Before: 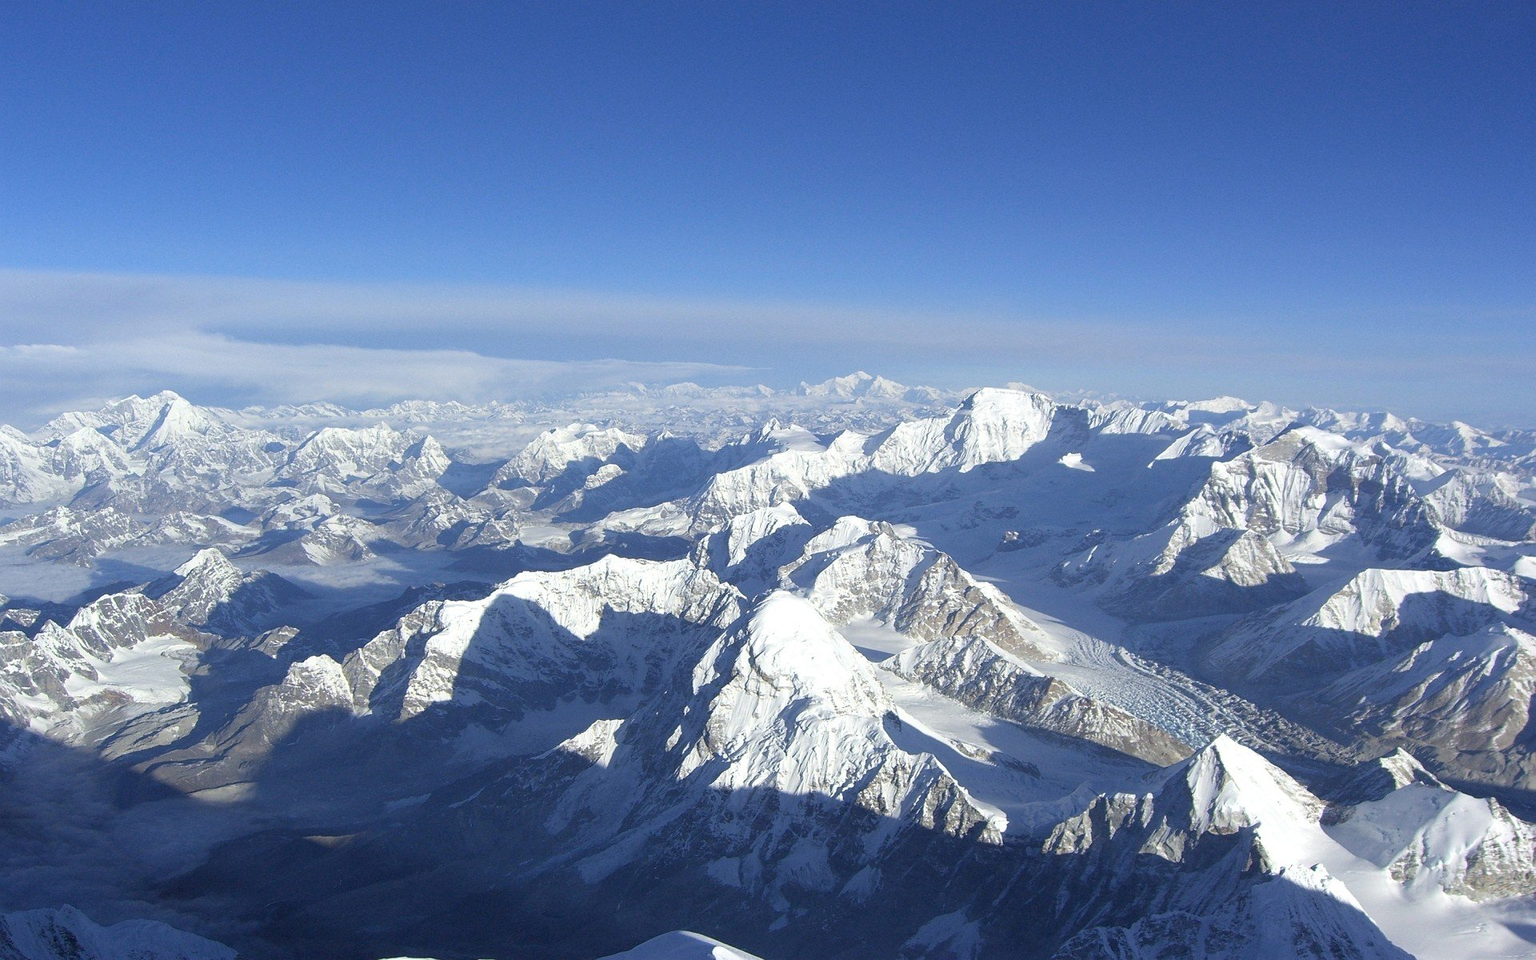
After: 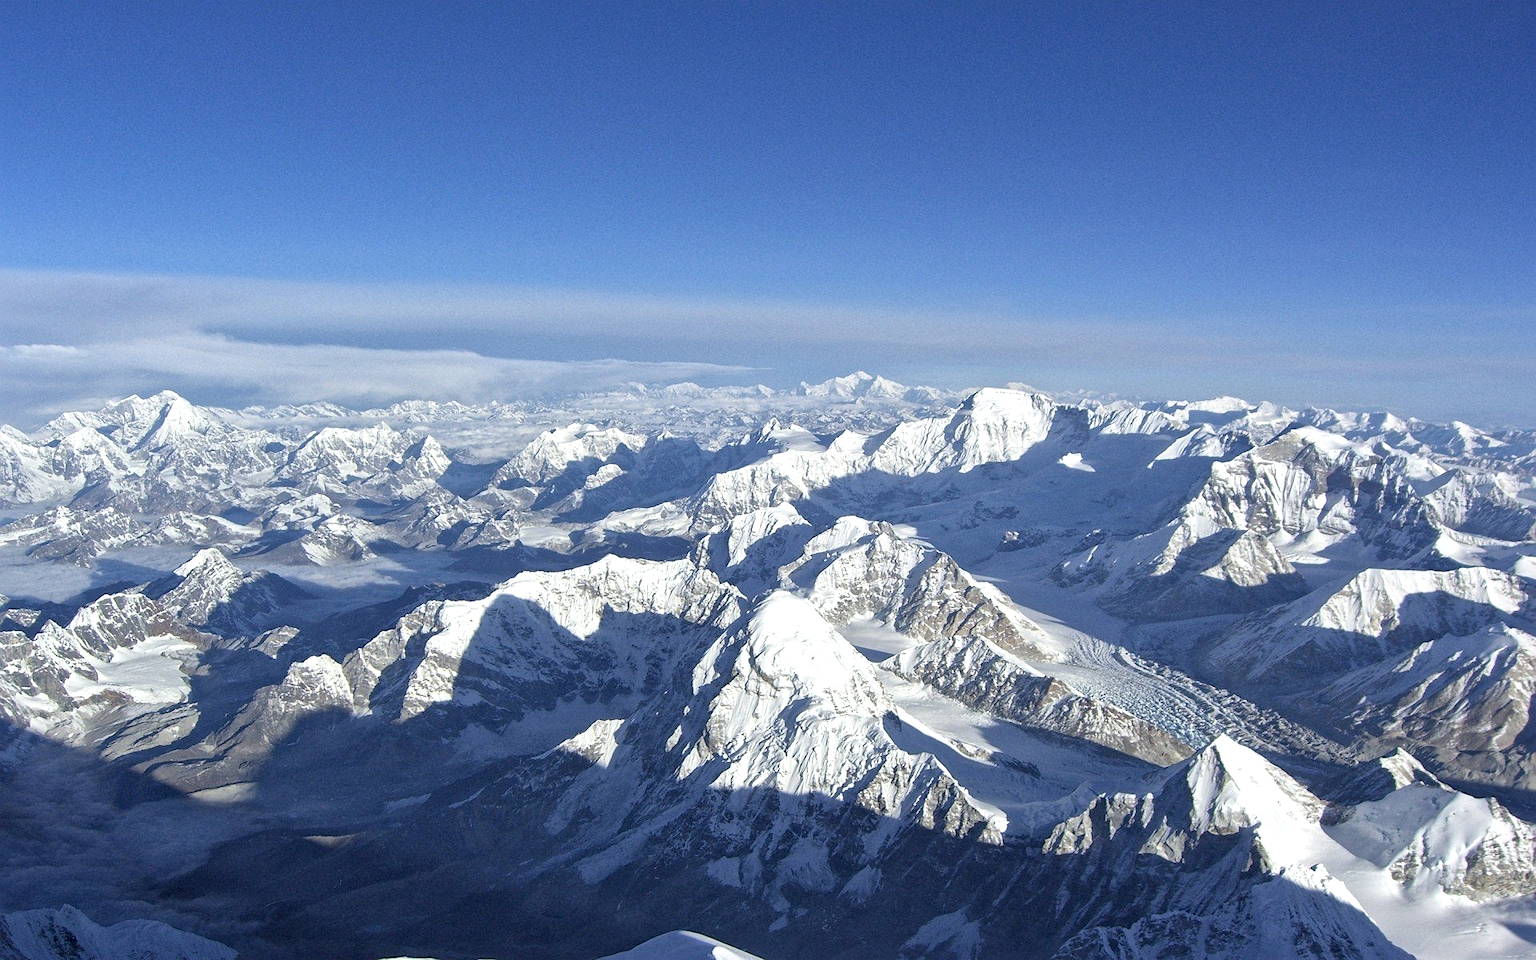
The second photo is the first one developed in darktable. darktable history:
local contrast: mode bilateral grid, contrast 20, coarseness 19, detail 164%, midtone range 0.2
